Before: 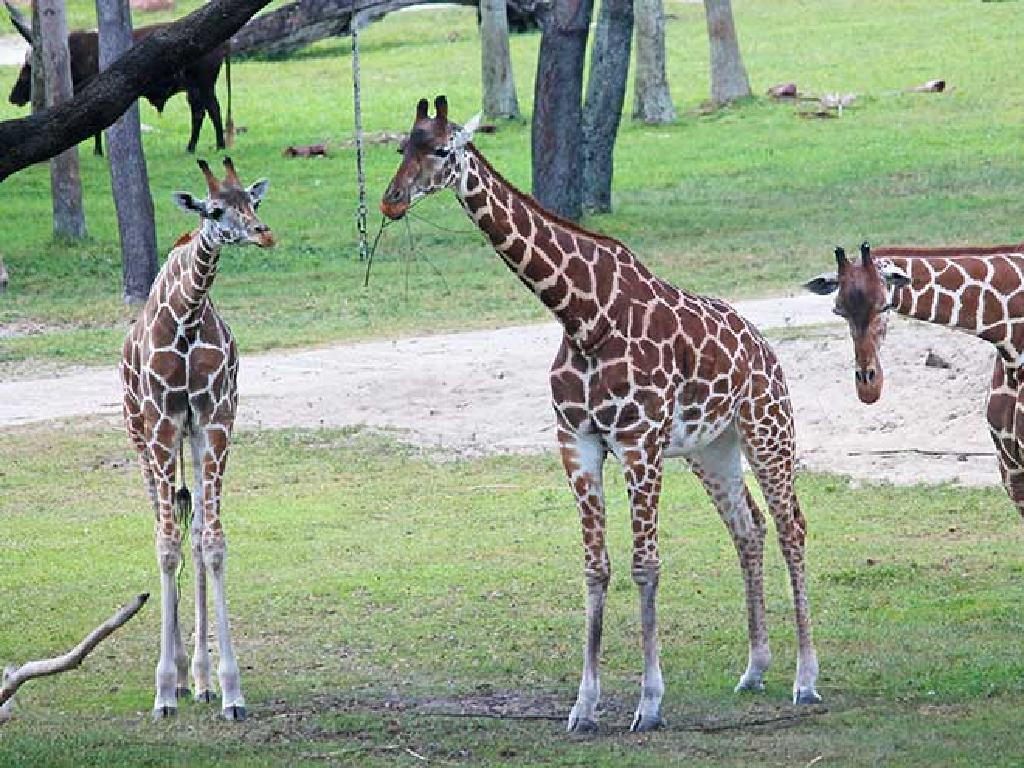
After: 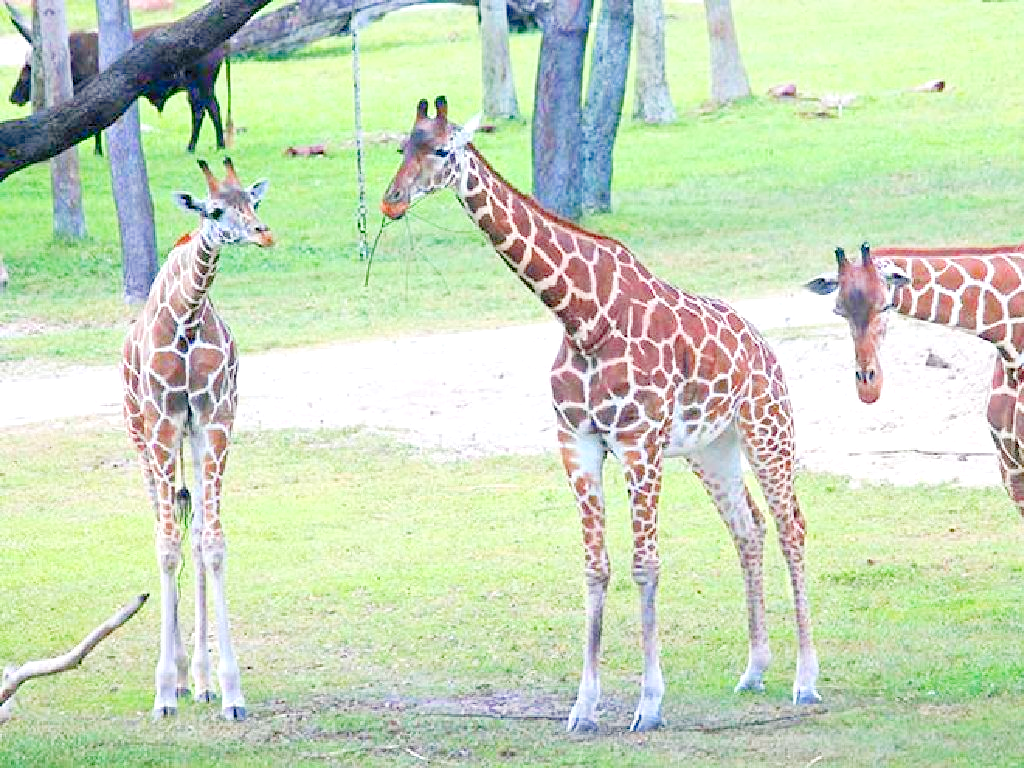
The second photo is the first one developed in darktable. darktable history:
base curve: curves: ch0 [(0, 0) (0.235, 0.266) (0.503, 0.496) (0.786, 0.72) (1, 1)], preserve colors none
levels: levels [0.008, 0.318, 0.836]
